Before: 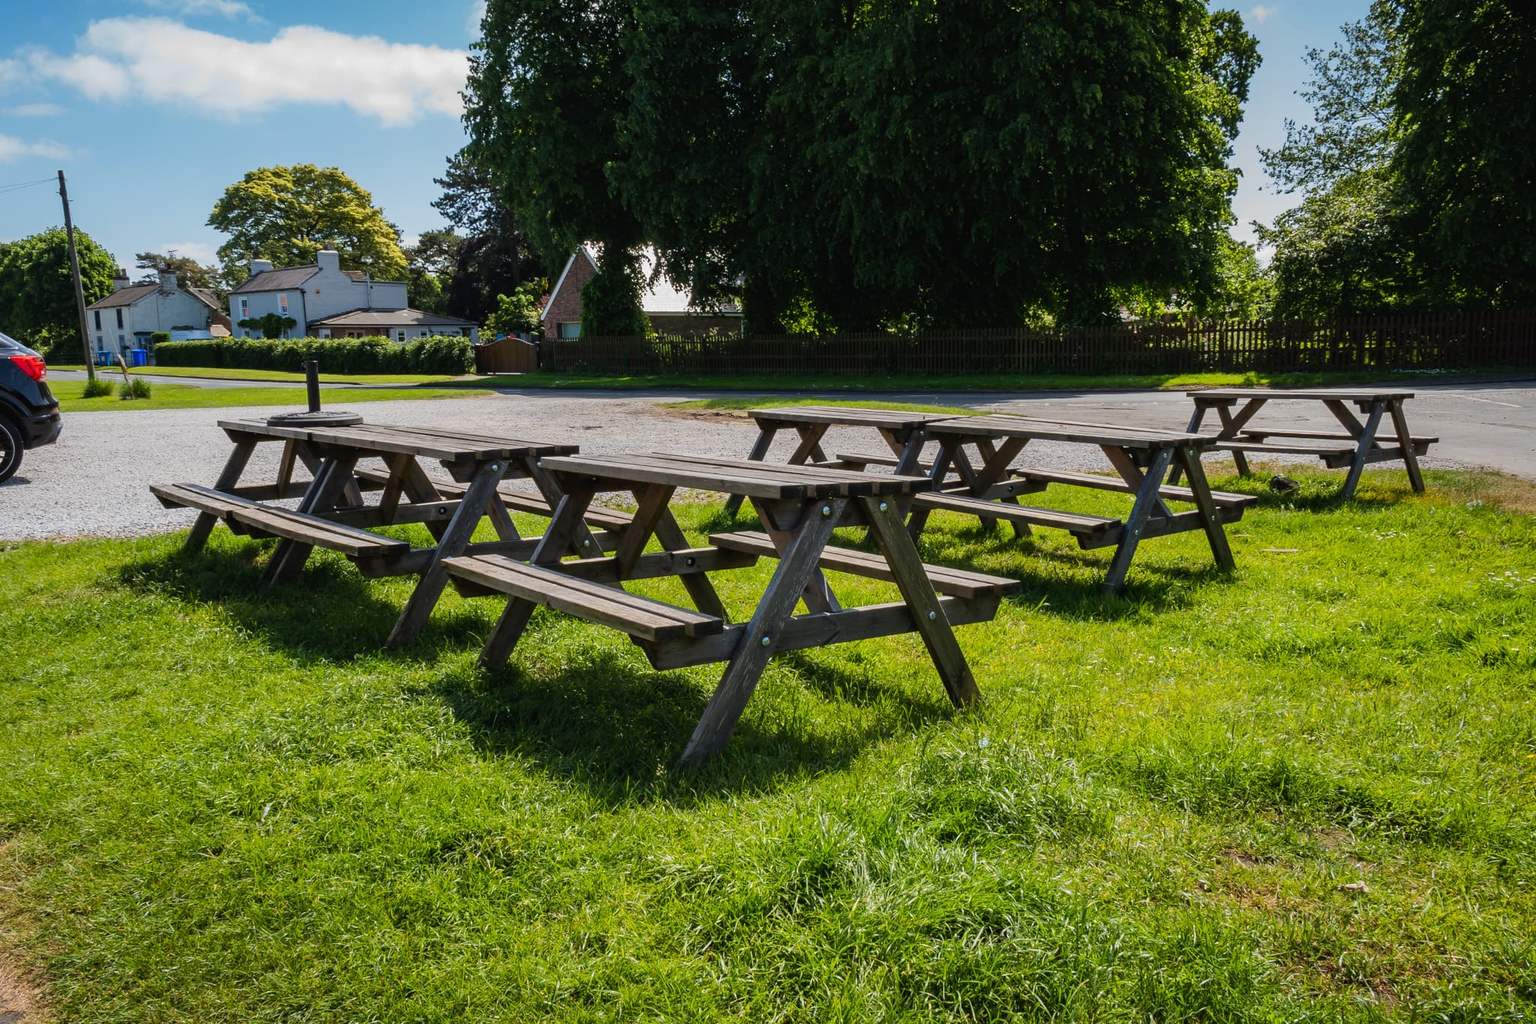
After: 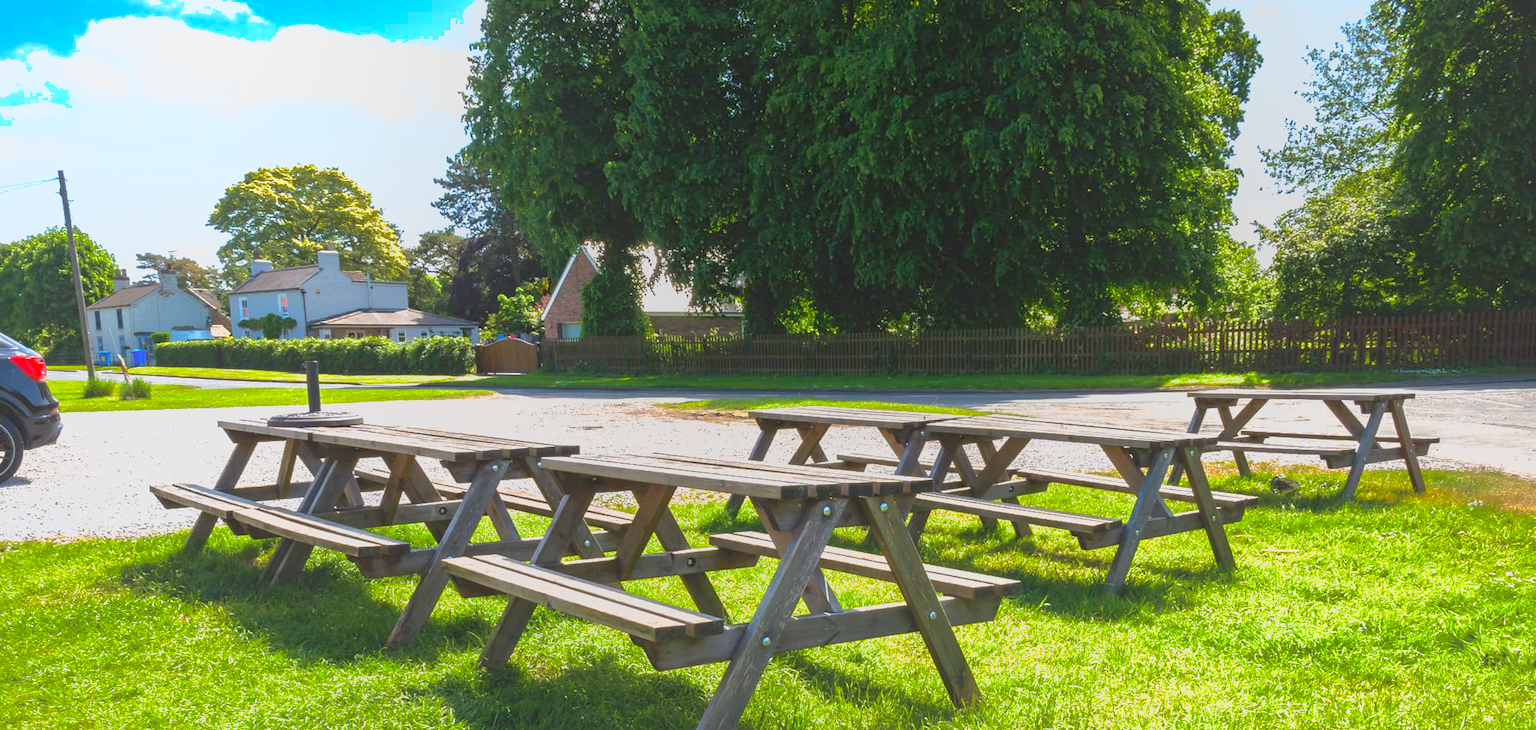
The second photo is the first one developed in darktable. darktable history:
shadows and highlights: highlights -60
exposure: black level correction 0, exposure 1.379 EV, compensate exposure bias true, compensate highlight preservation false
crop: bottom 28.576%
local contrast: detail 70%
